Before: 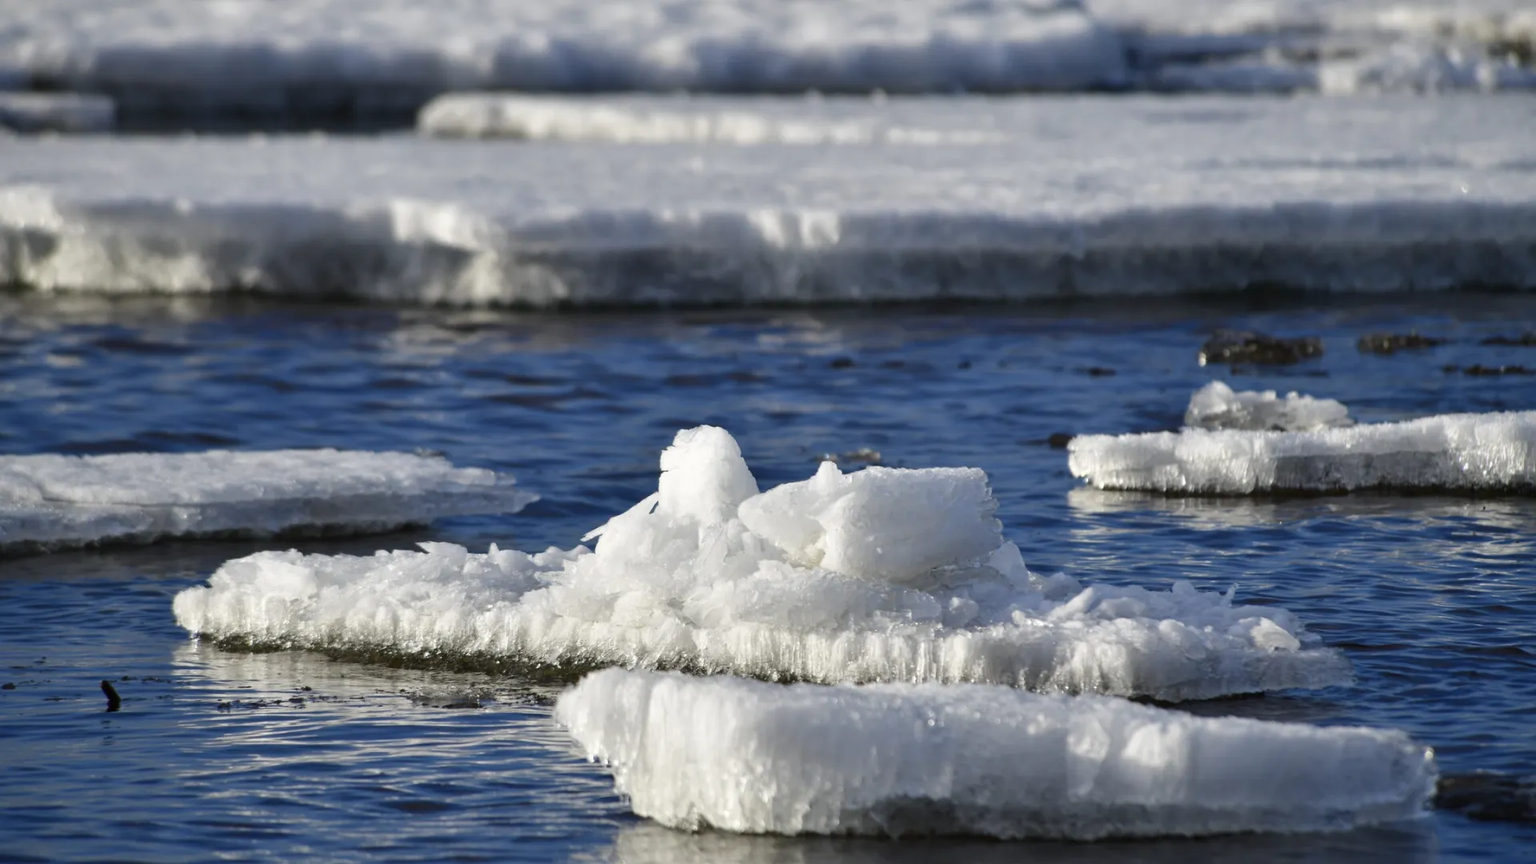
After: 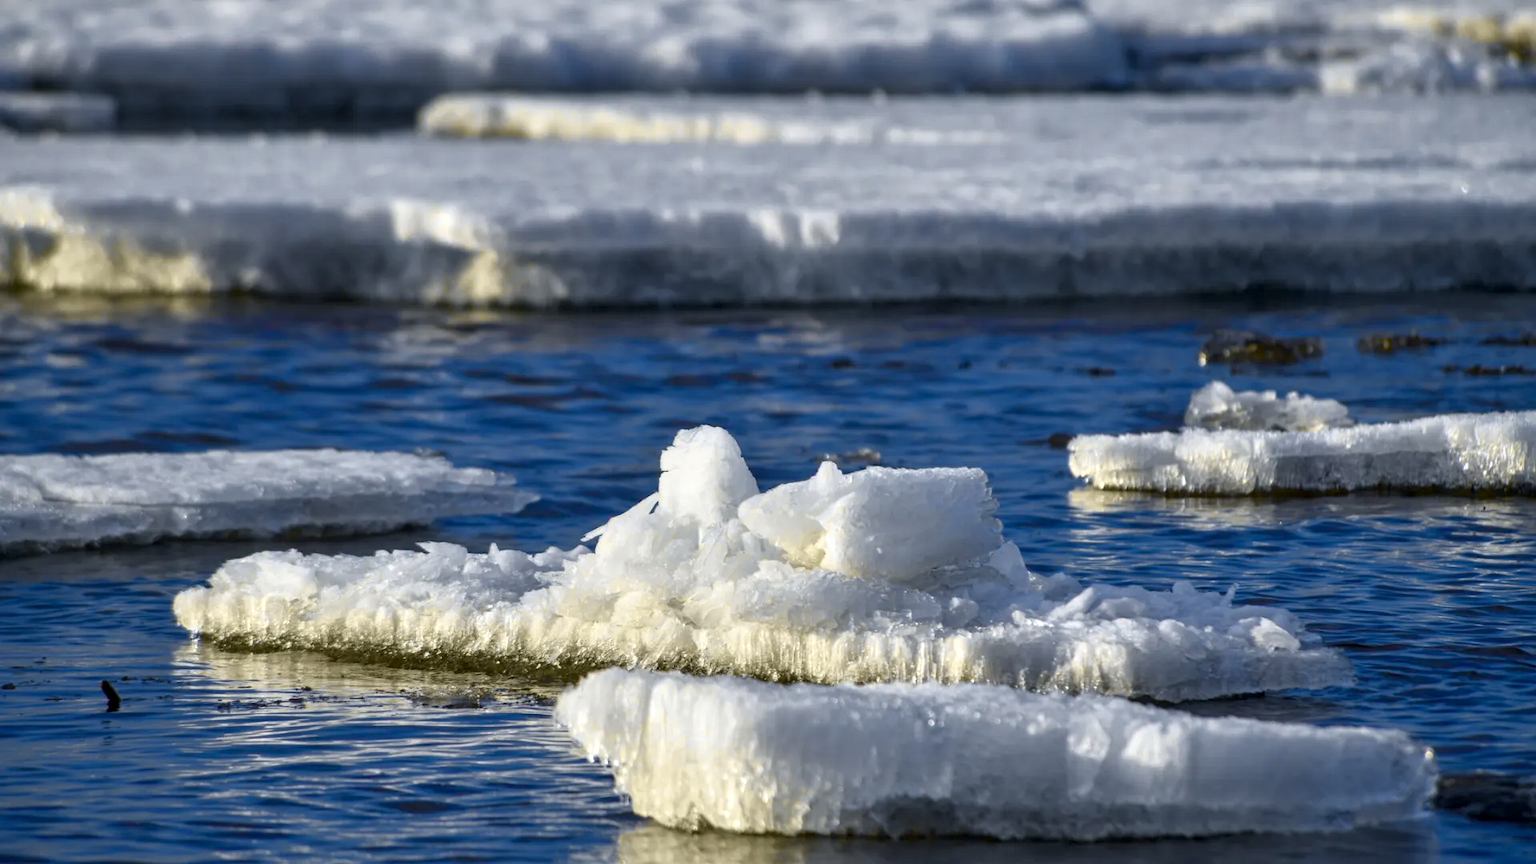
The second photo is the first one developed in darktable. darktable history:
velvia: strength 32%, mid-tones bias 0.2
tone curve: curves: ch0 [(0, 0) (0.15, 0.17) (0.452, 0.437) (0.611, 0.588) (0.751, 0.749) (1, 1)]; ch1 [(0, 0) (0.325, 0.327) (0.412, 0.45) (0.453, 0.484) (0.5, 0.499) (0.541, 0.55) (0.617, 0.612) (0.695, 0.697) (1, 1)]; ch2 [(0, 0) (0.386, 0.397) (0.452, 0.459) (0.505, 0.498) (0.524, 0.547) (0.574, 0.566) (0.633, 0.641) (1, 1)], color space Lab, independent channels, preserve colors none
local contrast: on, module defaults
